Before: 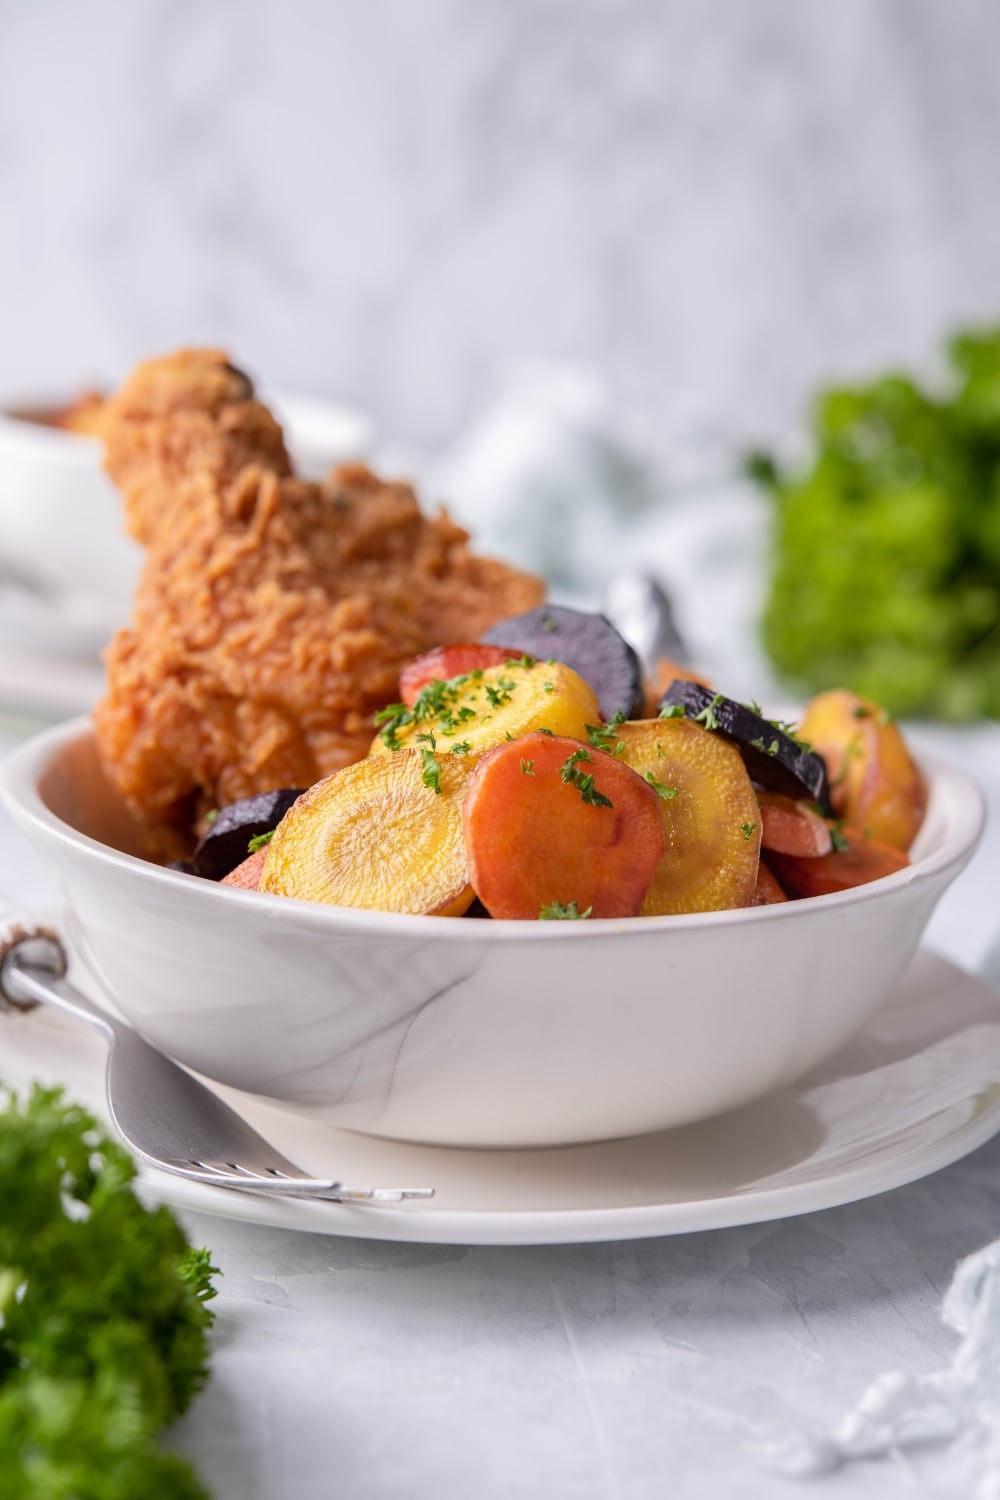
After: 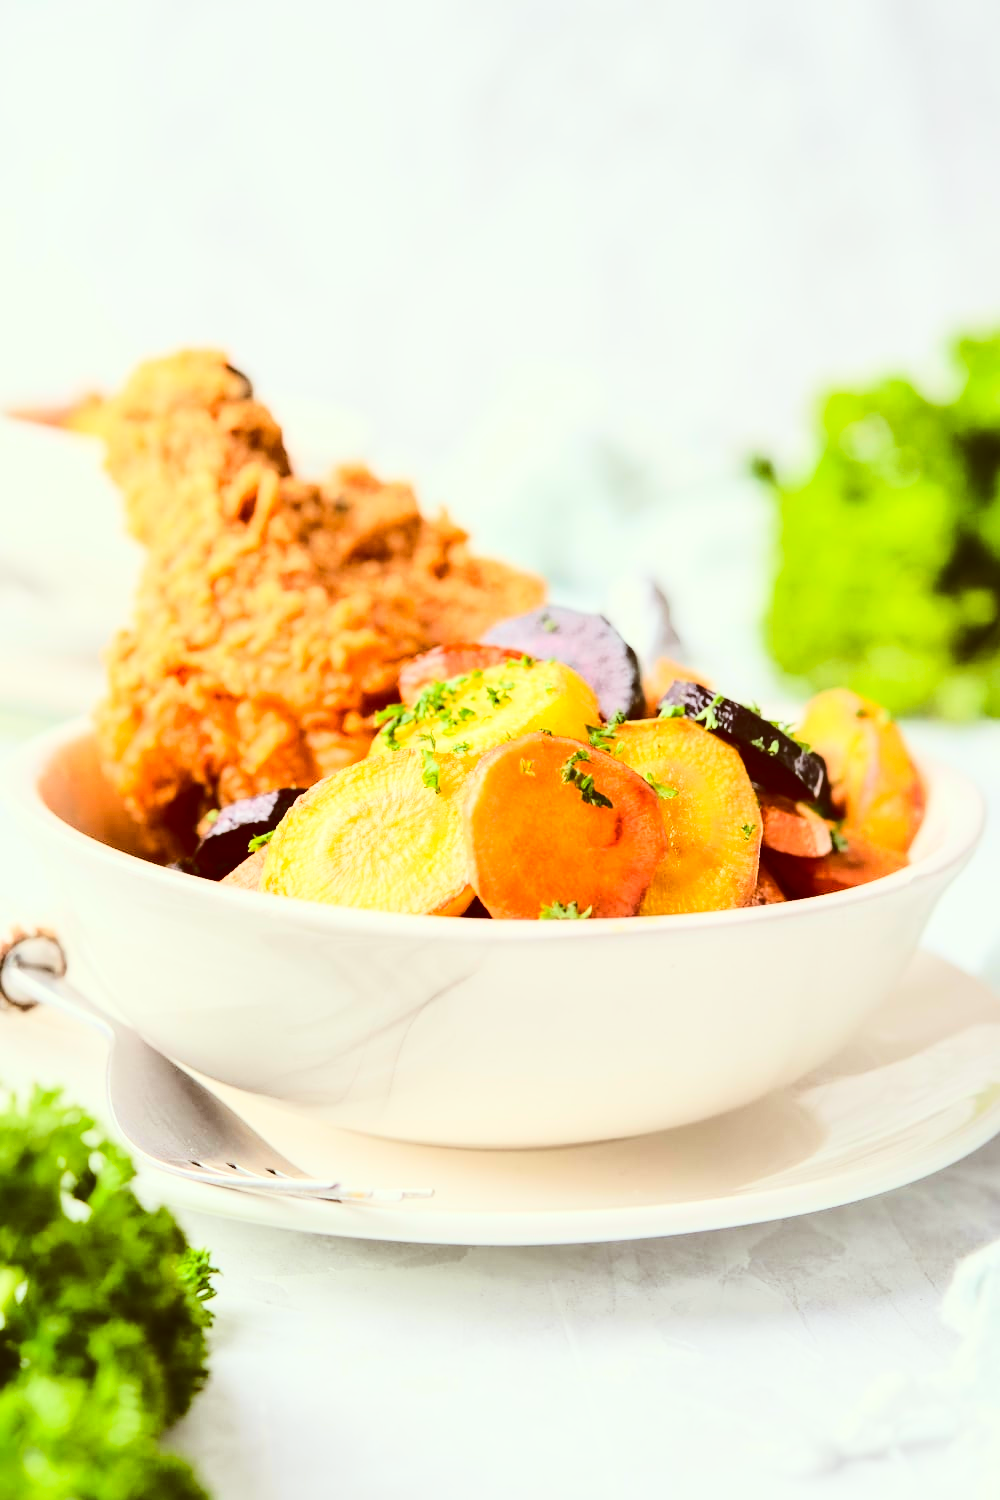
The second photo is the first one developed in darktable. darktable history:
base curve: curves: ch0 [(0, 0) (0.032, 0.037) (0.105, 0.228) (0.435, 0.76) (0.856, 0.983) (1, 1)]
tone curve: curves: ch0 [(0, 0) (0.003, 0.045) (0.011, 0.054) (0.025, 0.069) (0.044, 0.083) (0.069, 0.101) (0.1, 0.119) (0.136, 0.146) (0.177, 0.177) (0.224, 0.221) (0.277, 0.277) (0.335, 0.362) (0.399, 0.452) (0.468, 0.571) (0.543, 0.666) (0.623, 0.758) (0.709, 0.853) (0.801, 0.896) (0.898, 0.945) (1, 1)], color space Lab, linked channels, preserve colors none
color correction: highlights a* -6.25, highlights b* 9.41, shadows a* 10.38, shadows b* 23.39
